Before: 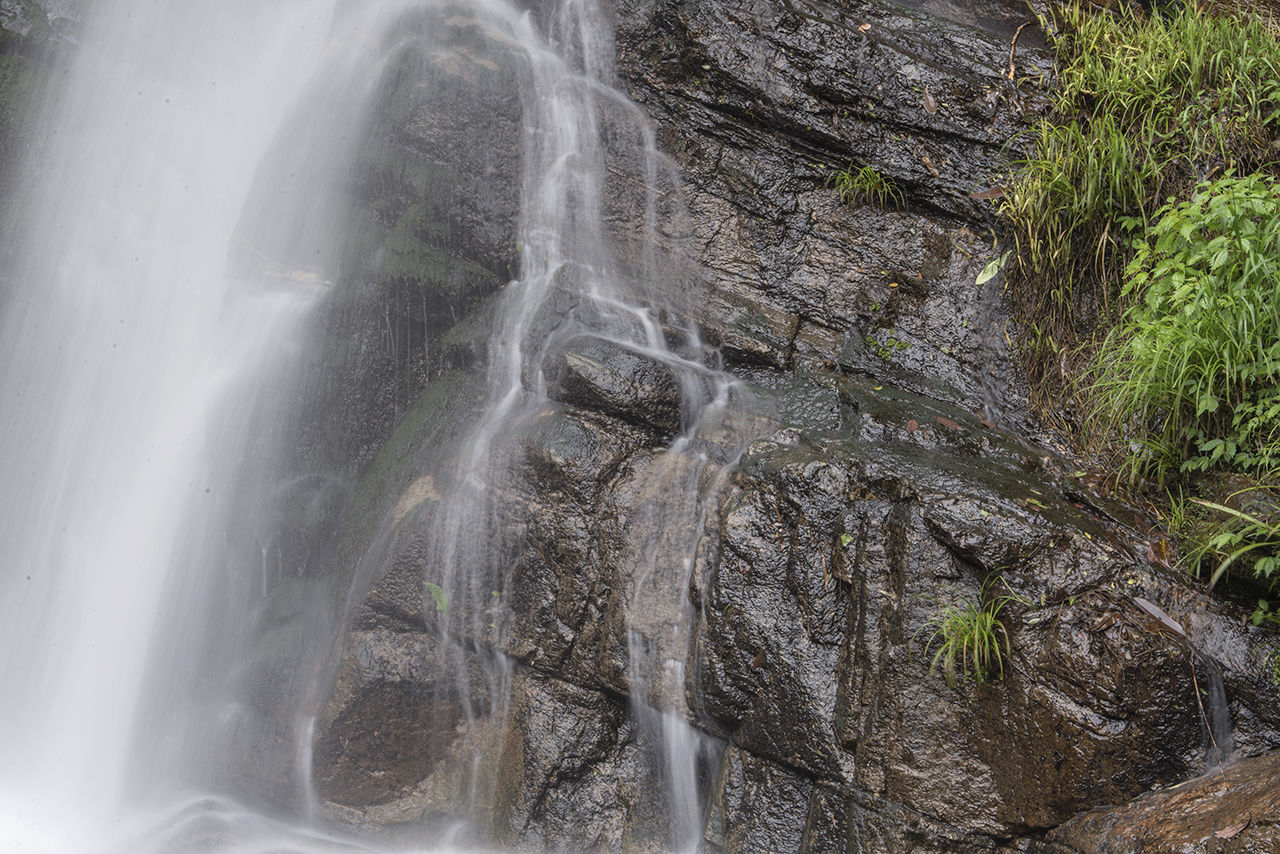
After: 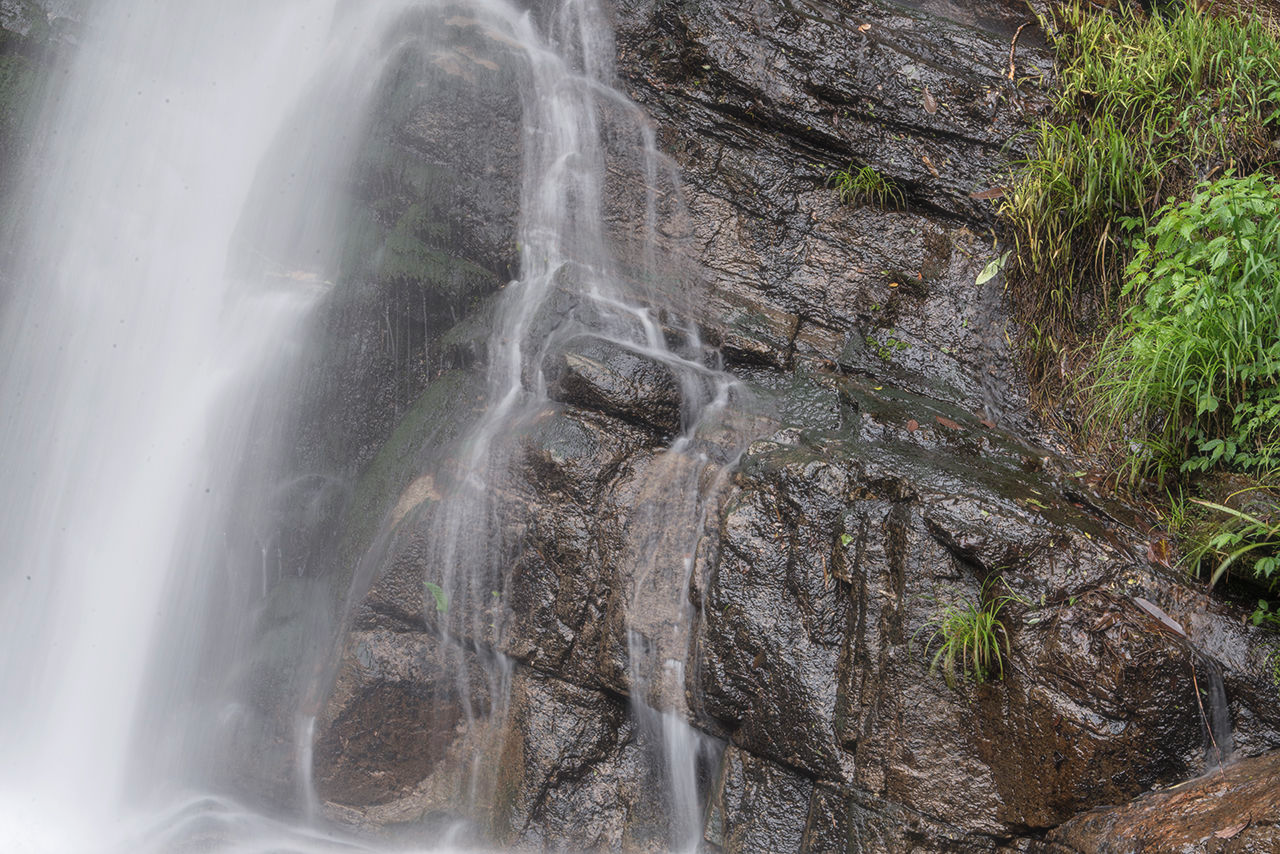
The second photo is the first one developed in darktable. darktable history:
haze removal: strength -0.038, compatibility mode true, adaptive false
